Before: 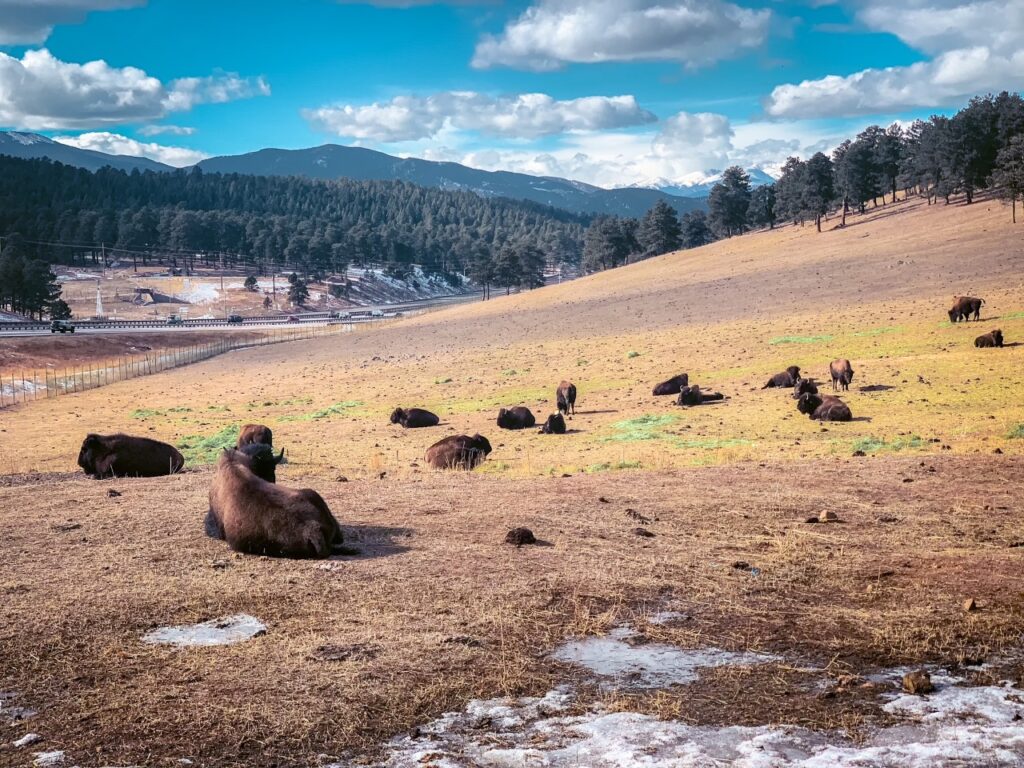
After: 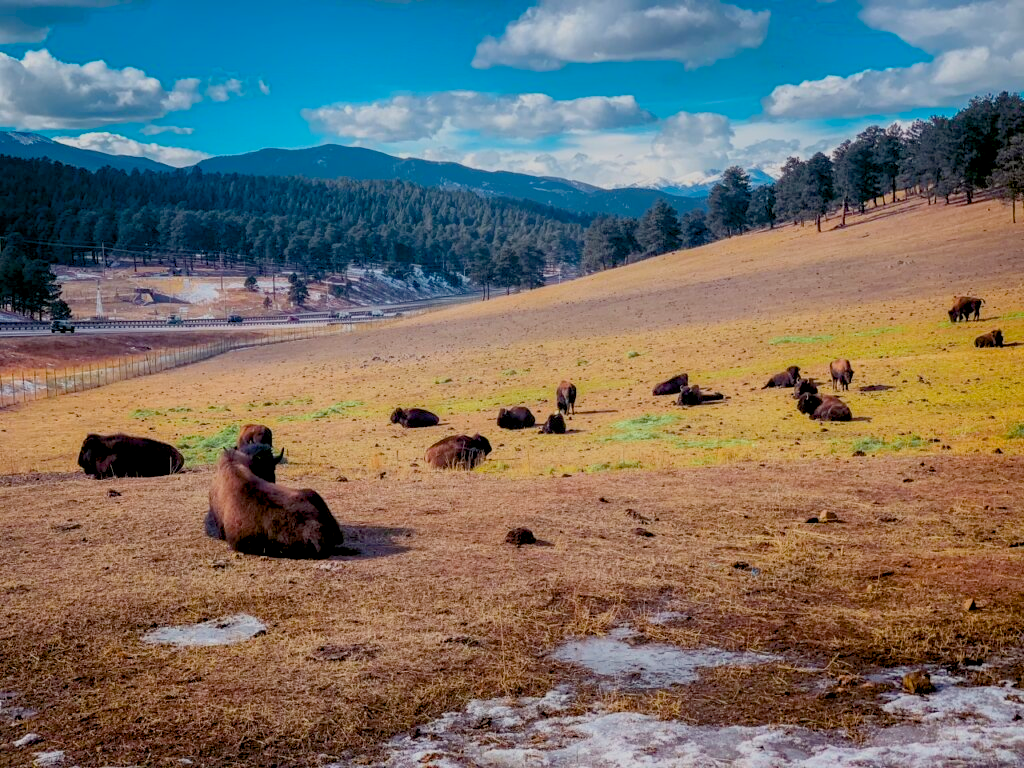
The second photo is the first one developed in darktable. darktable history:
color balance rgb: global offset › luminance -0.883%, linear chroma grading › shadows 31.944%, linear chroma grading › global chroma -2.223%, linear chroma grading › mid-tones 3.961%, perceptual saturation grading › global saturation 30.534%, contrast -9.369%
exposure: exposure -0.464 EV, compensate highlight preservation false
